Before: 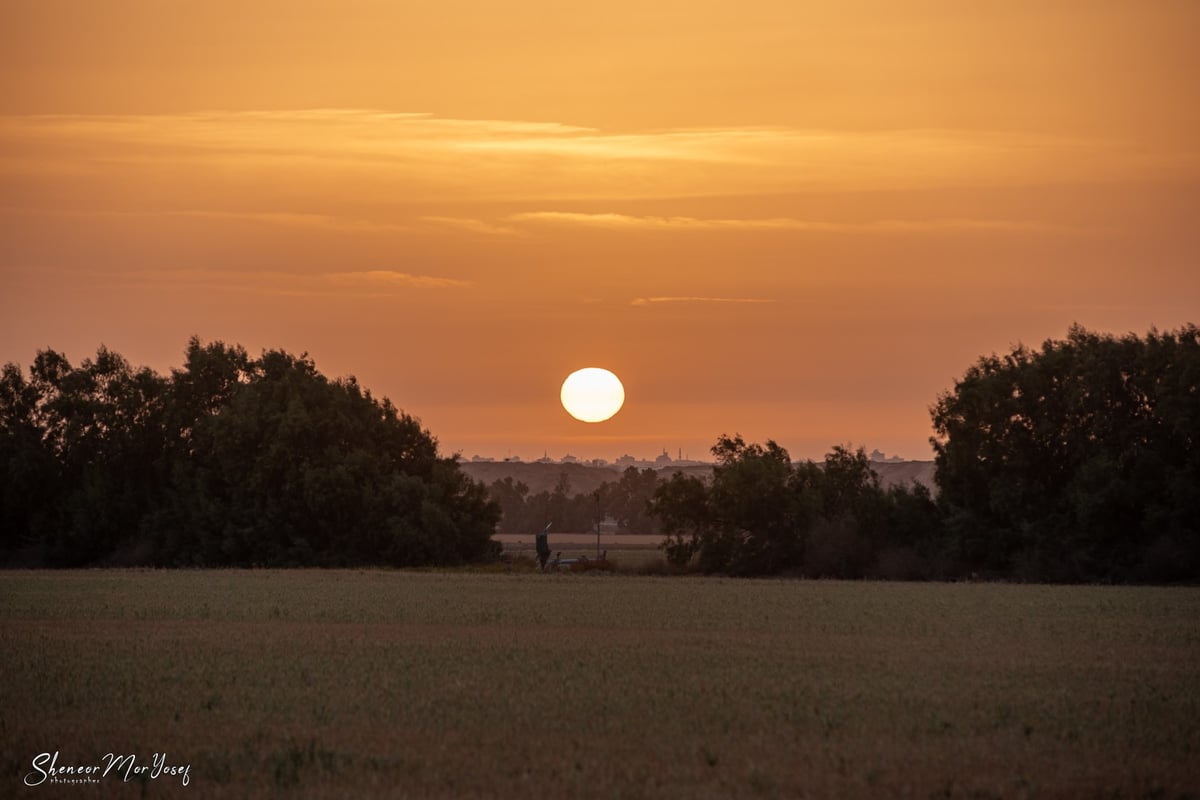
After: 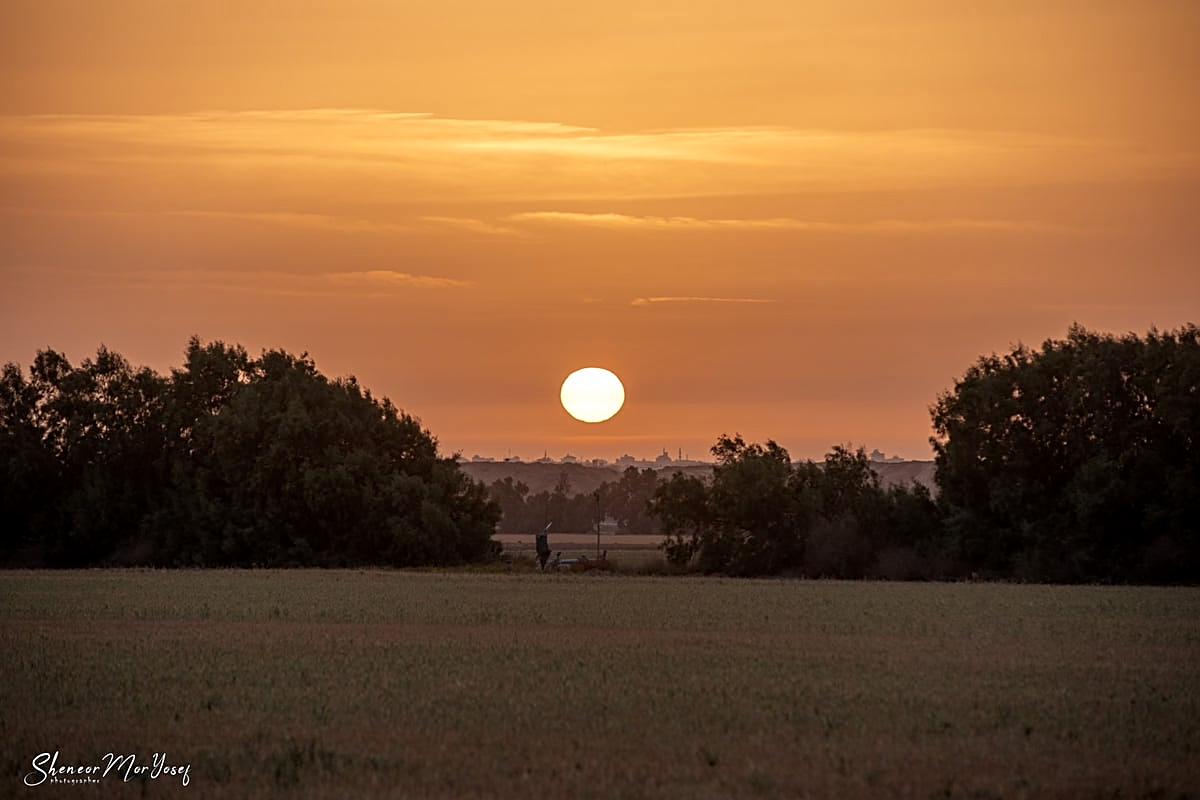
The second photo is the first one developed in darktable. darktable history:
sharpen: on, module defaults
local contrast: highlights 103%, shadows 102%, detail 120%, midtone range 0.2
